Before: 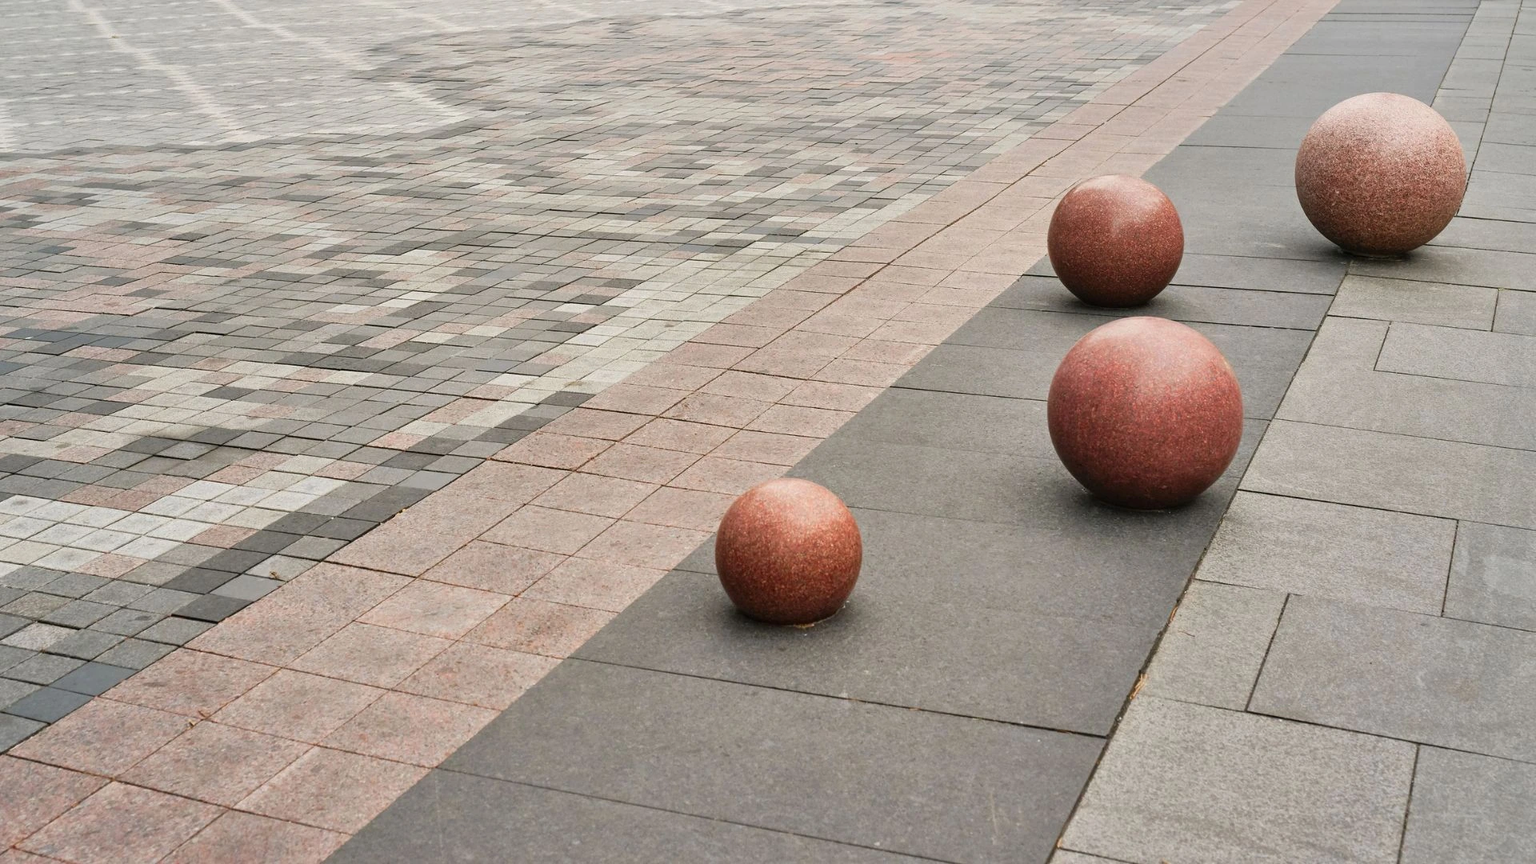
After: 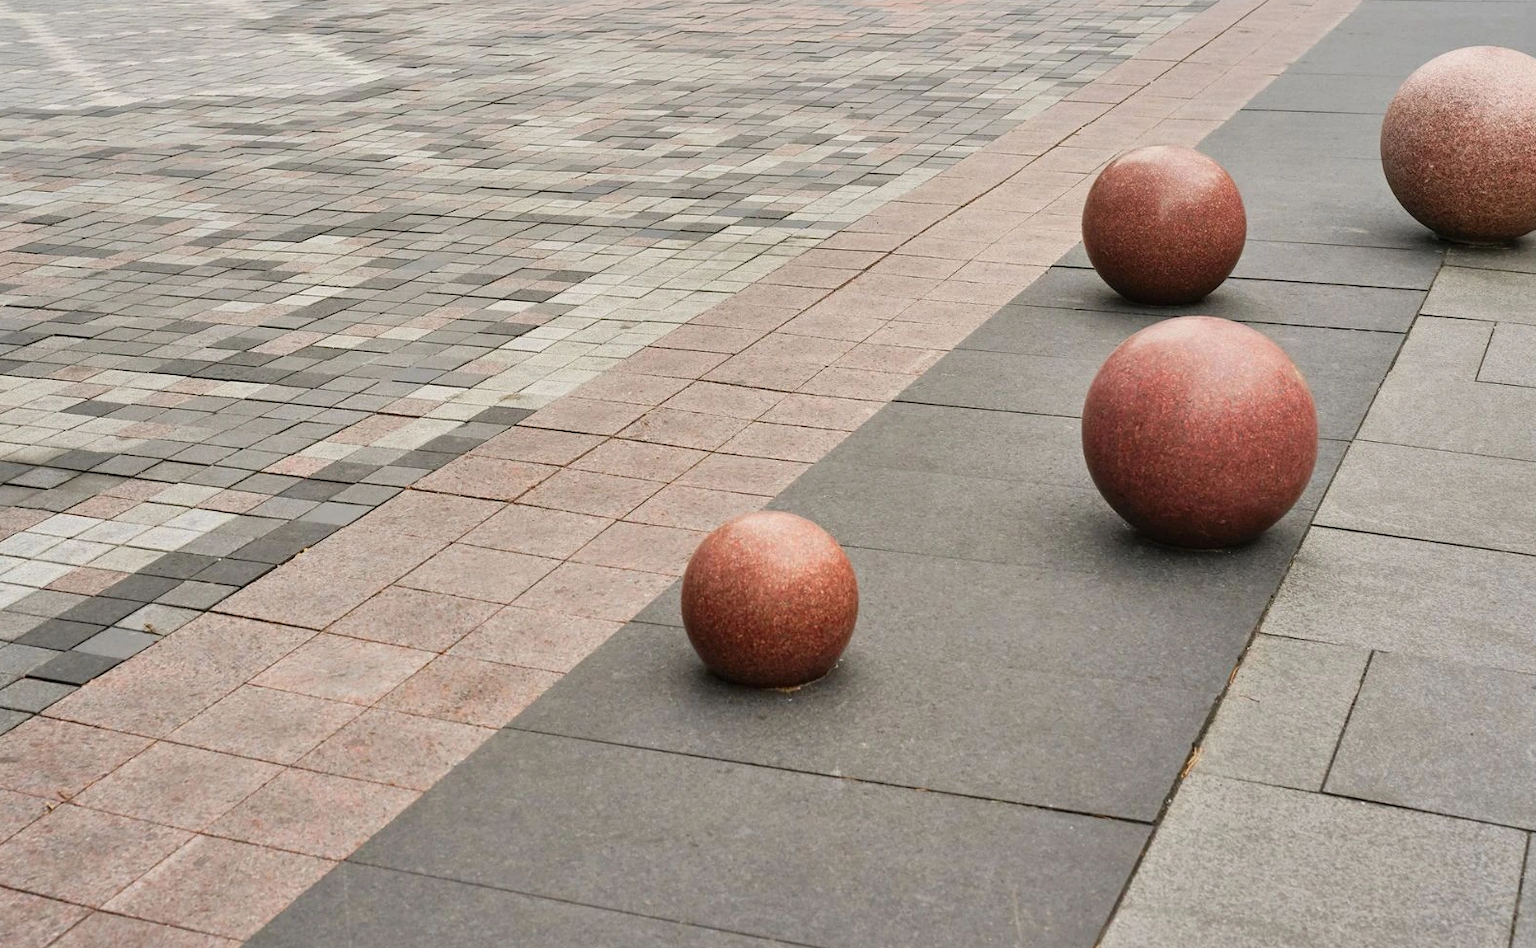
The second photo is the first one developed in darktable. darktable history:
crop: left 9.834%, top 6.32%, right 7.208%, bottom 2.593%
